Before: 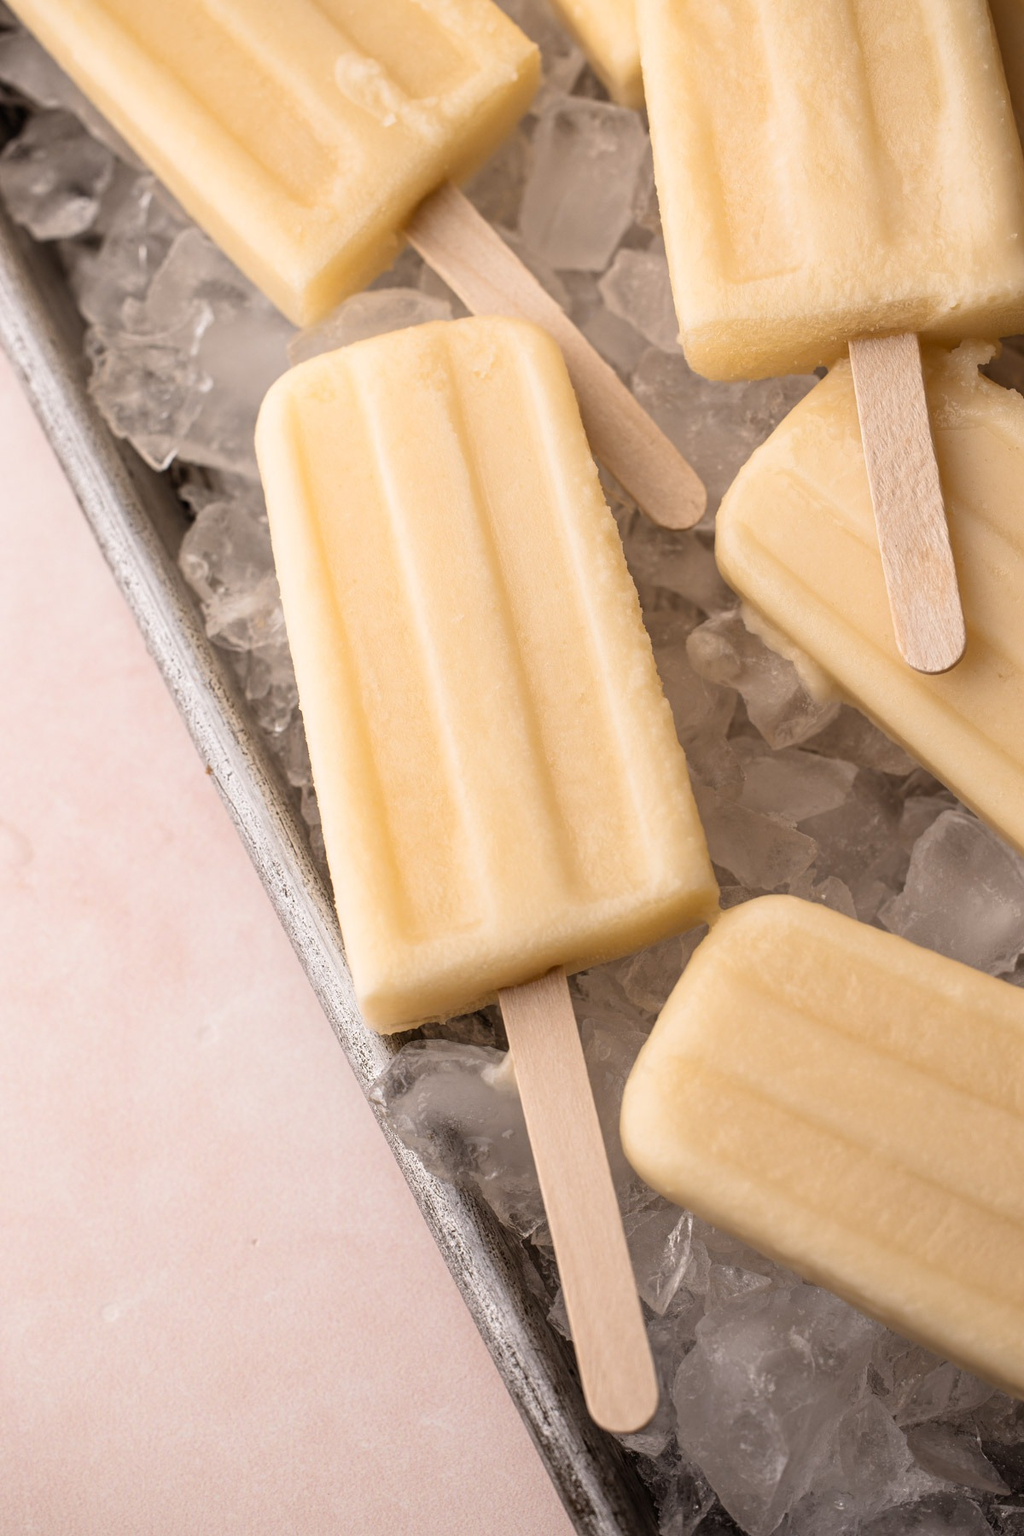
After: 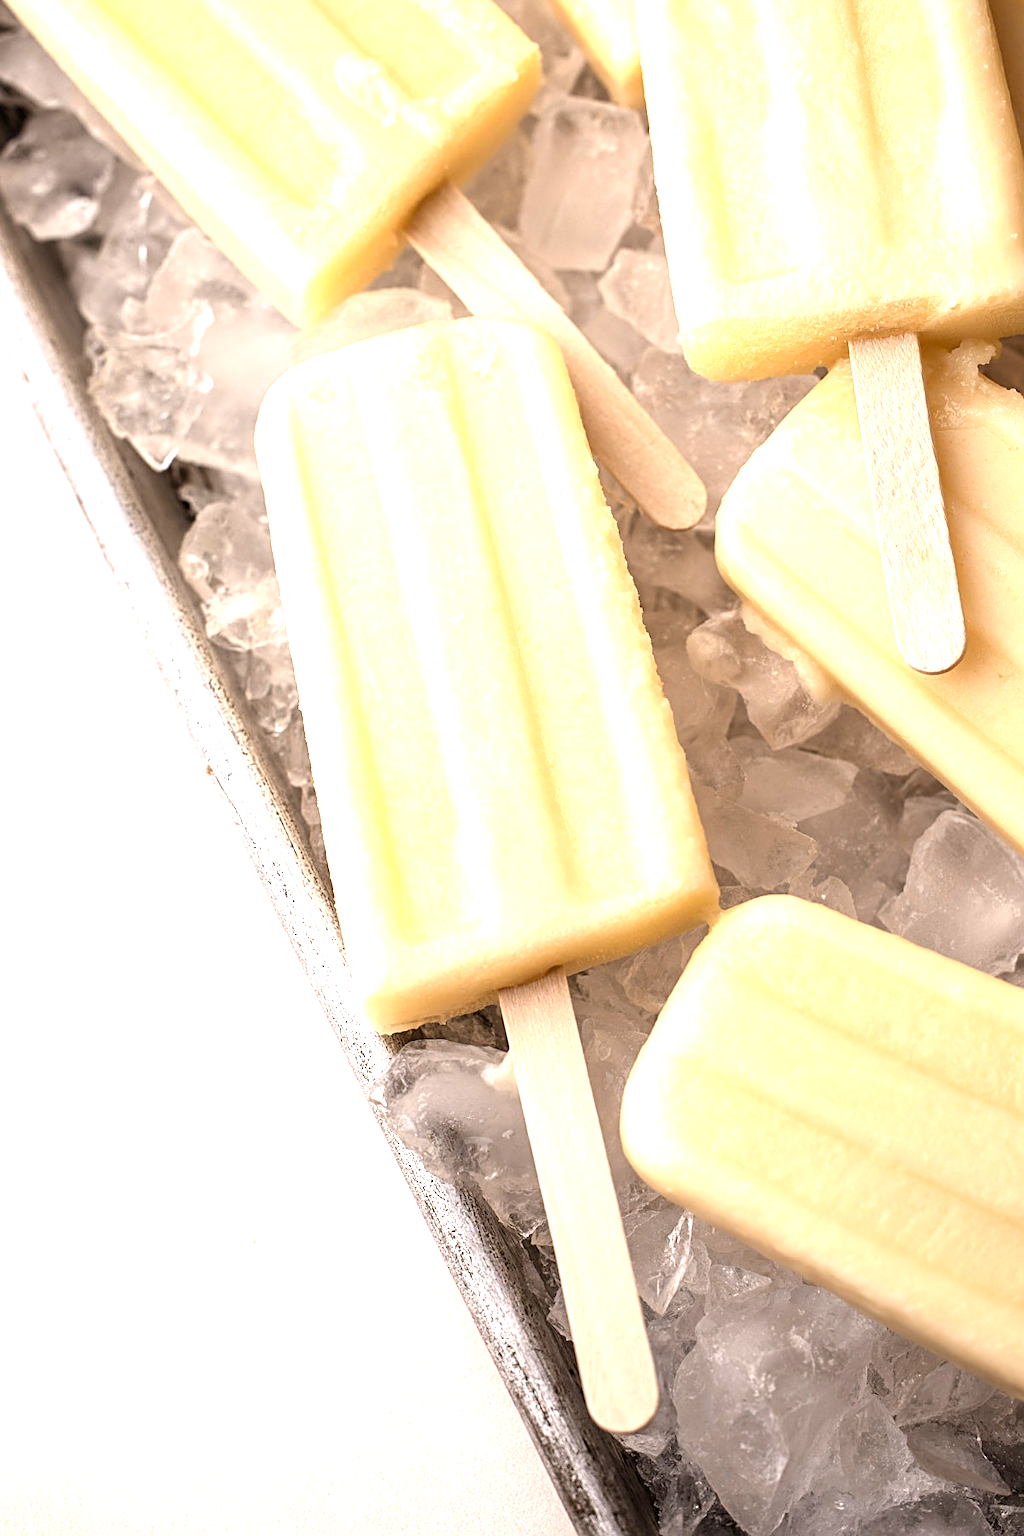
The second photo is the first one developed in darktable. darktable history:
exposure: black level correction 0.001, exposure 1.129 EV, compensate exposure bias true, compensate highlight preservation false
sharpen: on, module defaults
